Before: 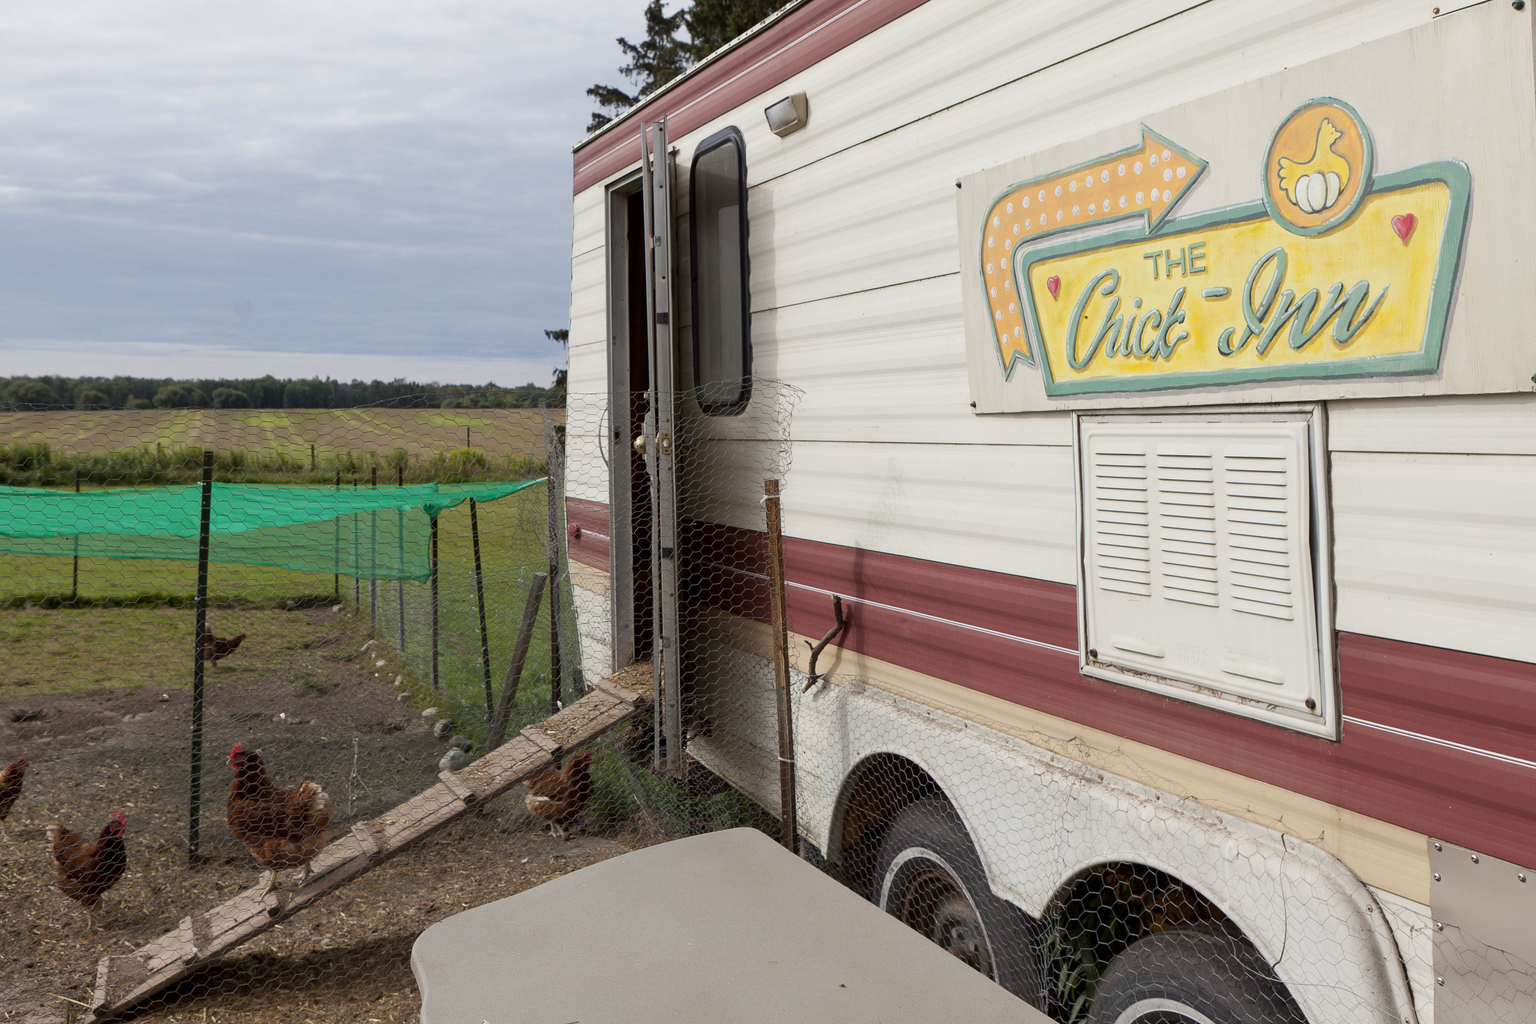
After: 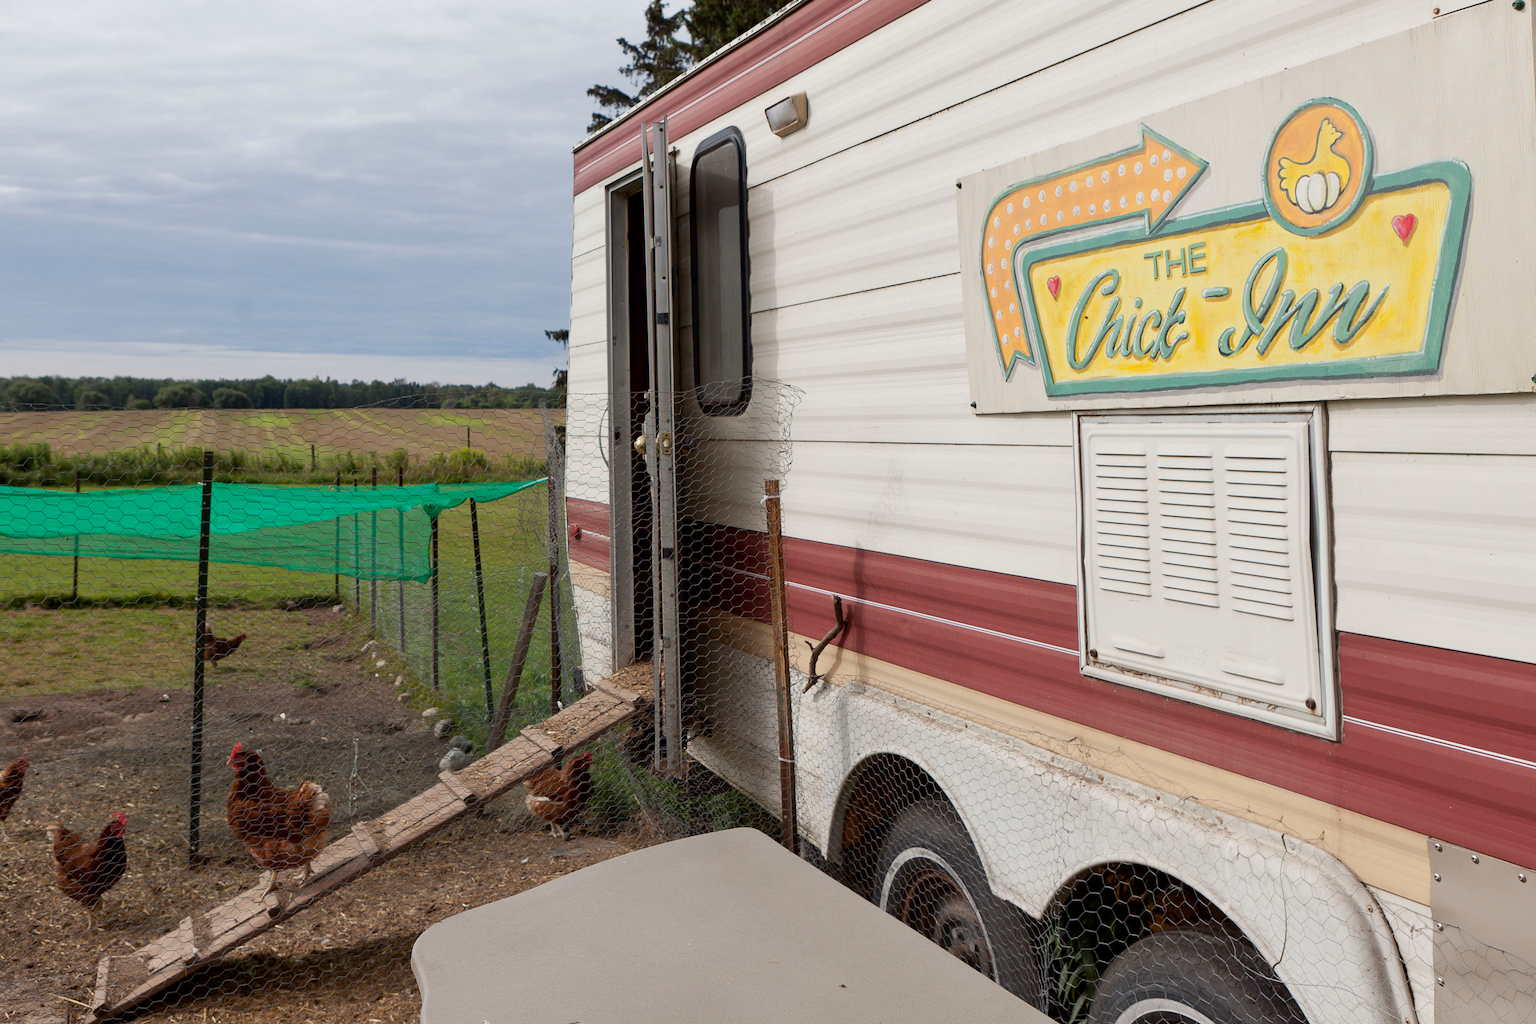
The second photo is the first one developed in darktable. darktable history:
shadows and highlights: shadows 20.72, highlights -19.67, soften with gaussian
